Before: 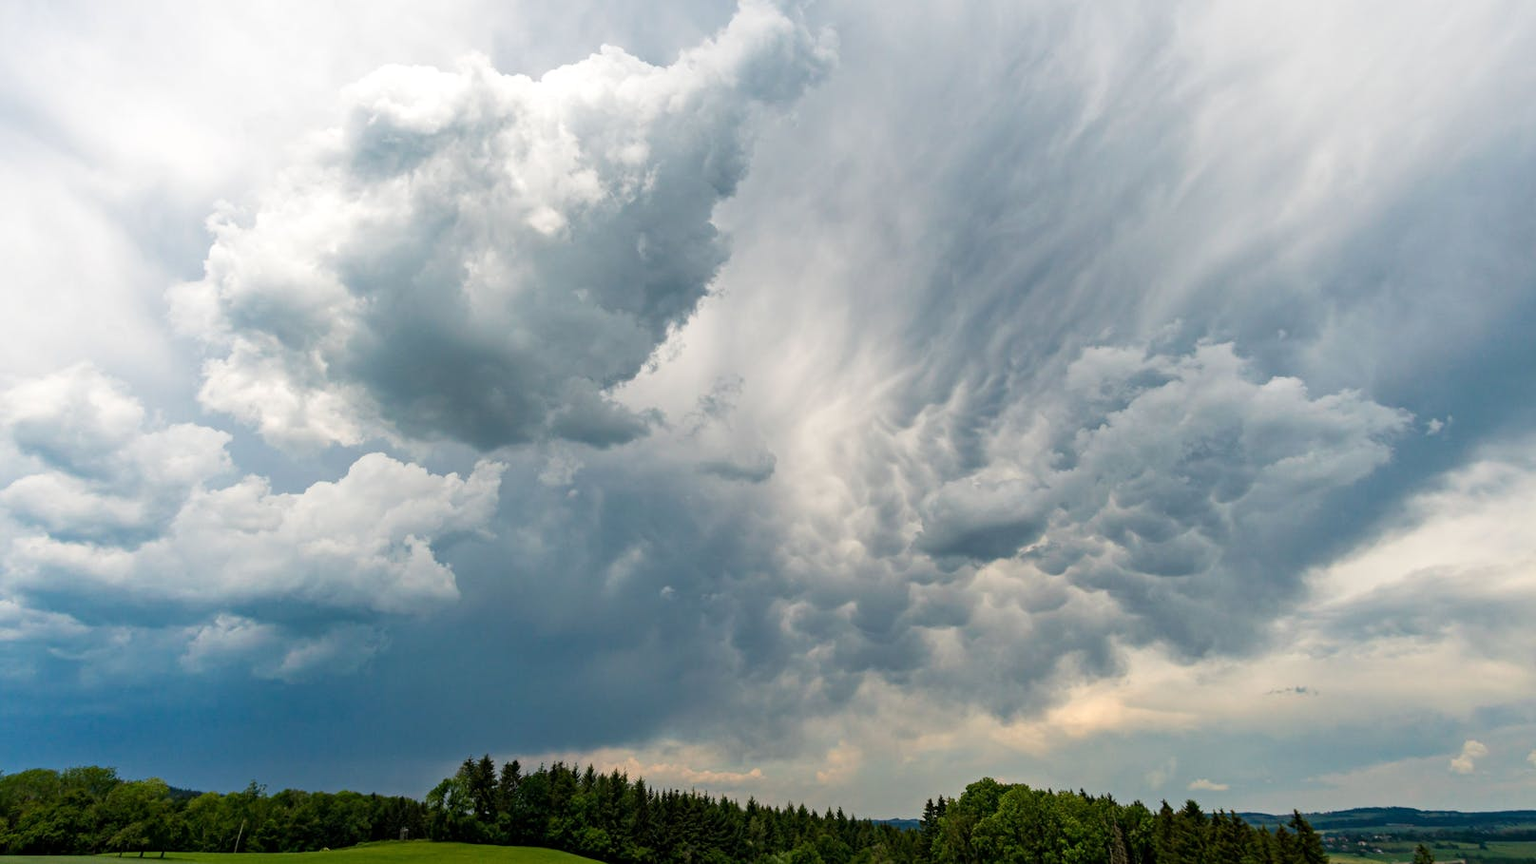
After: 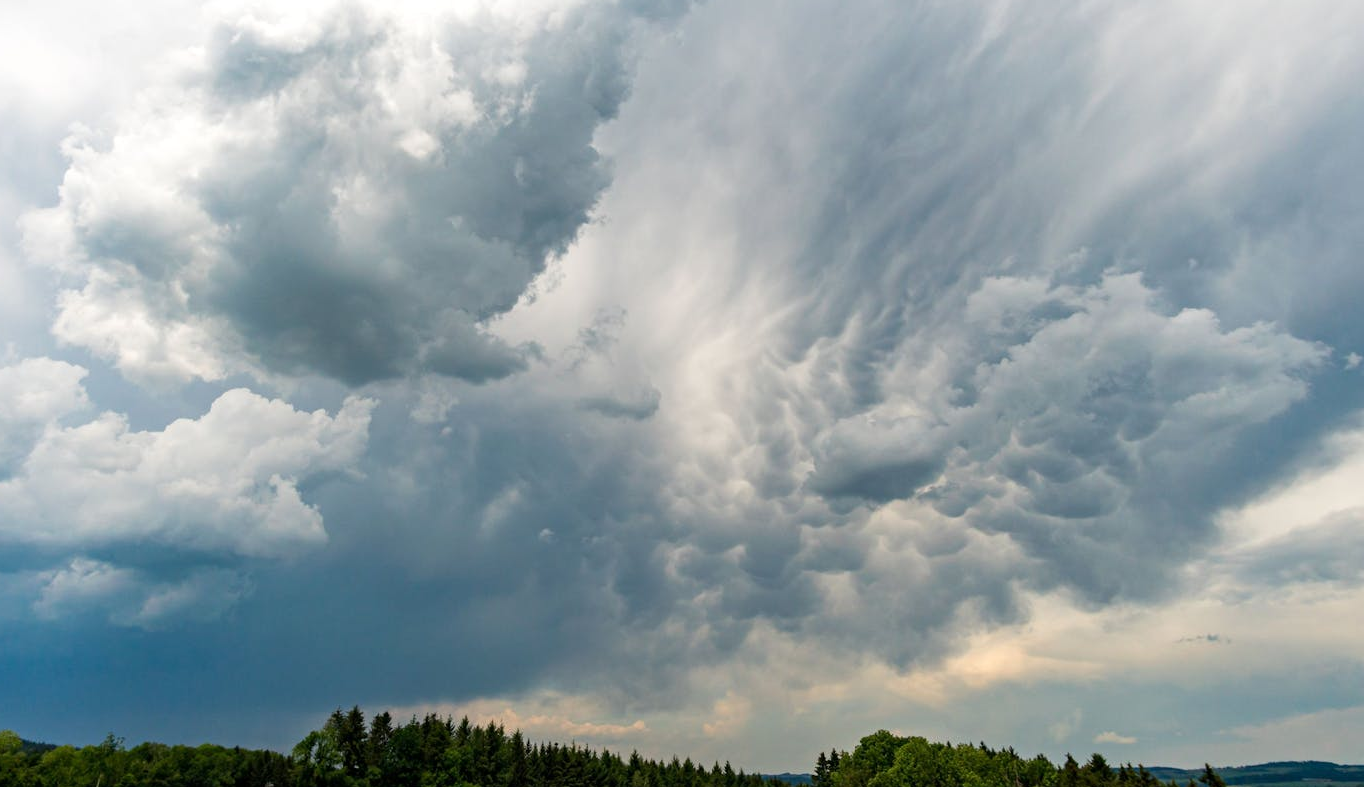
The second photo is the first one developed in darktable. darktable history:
crop and rotate: left 9.691%, top 9.685%, right 5.844%, bottom 3.653%
